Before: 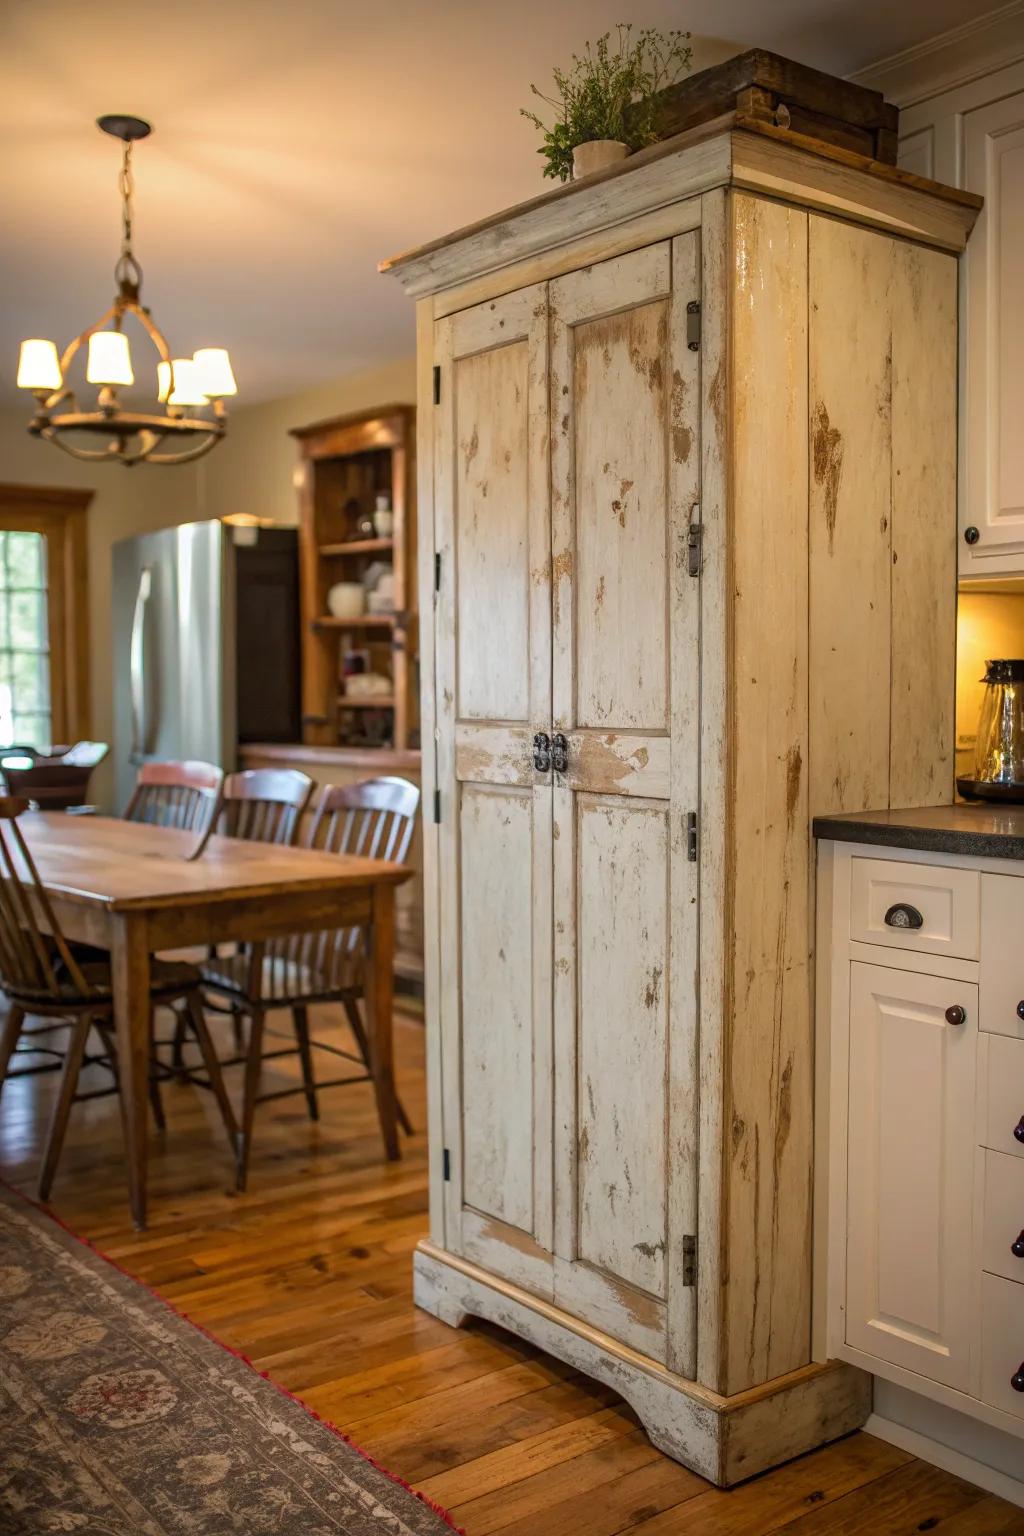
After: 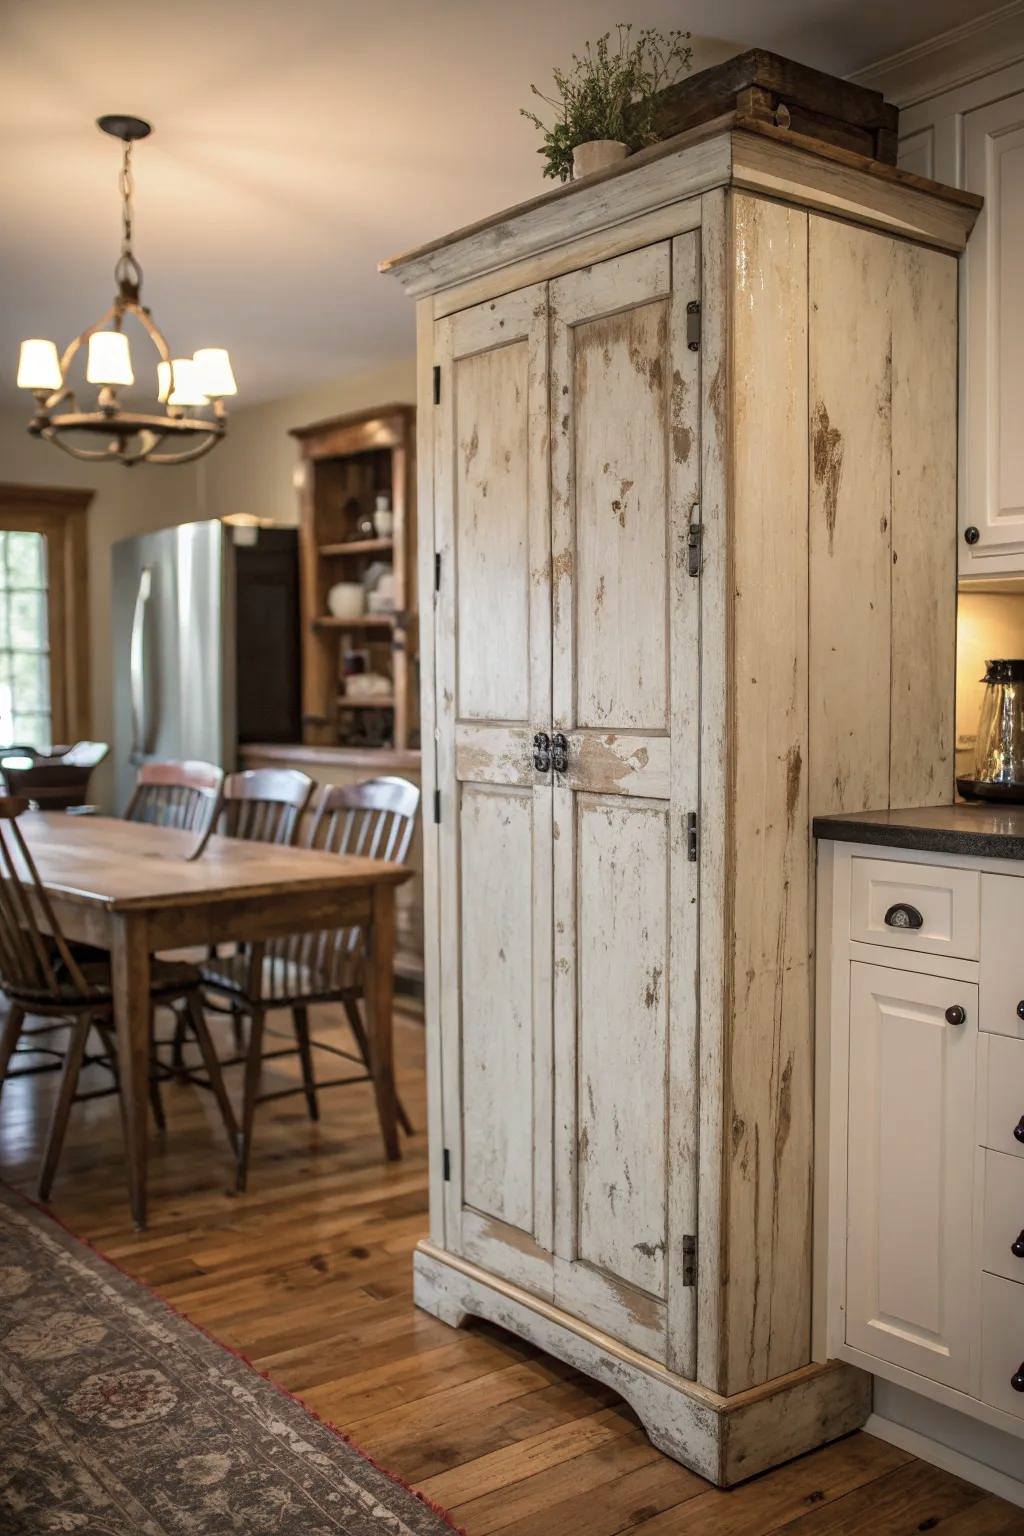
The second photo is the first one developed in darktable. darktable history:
contrast brightness saturation: contrast 0.101, saturation -0.354
base curve: curves: ch0 [(0, 0) (0.283, 0.295) (1, 1)], preserve colors none
